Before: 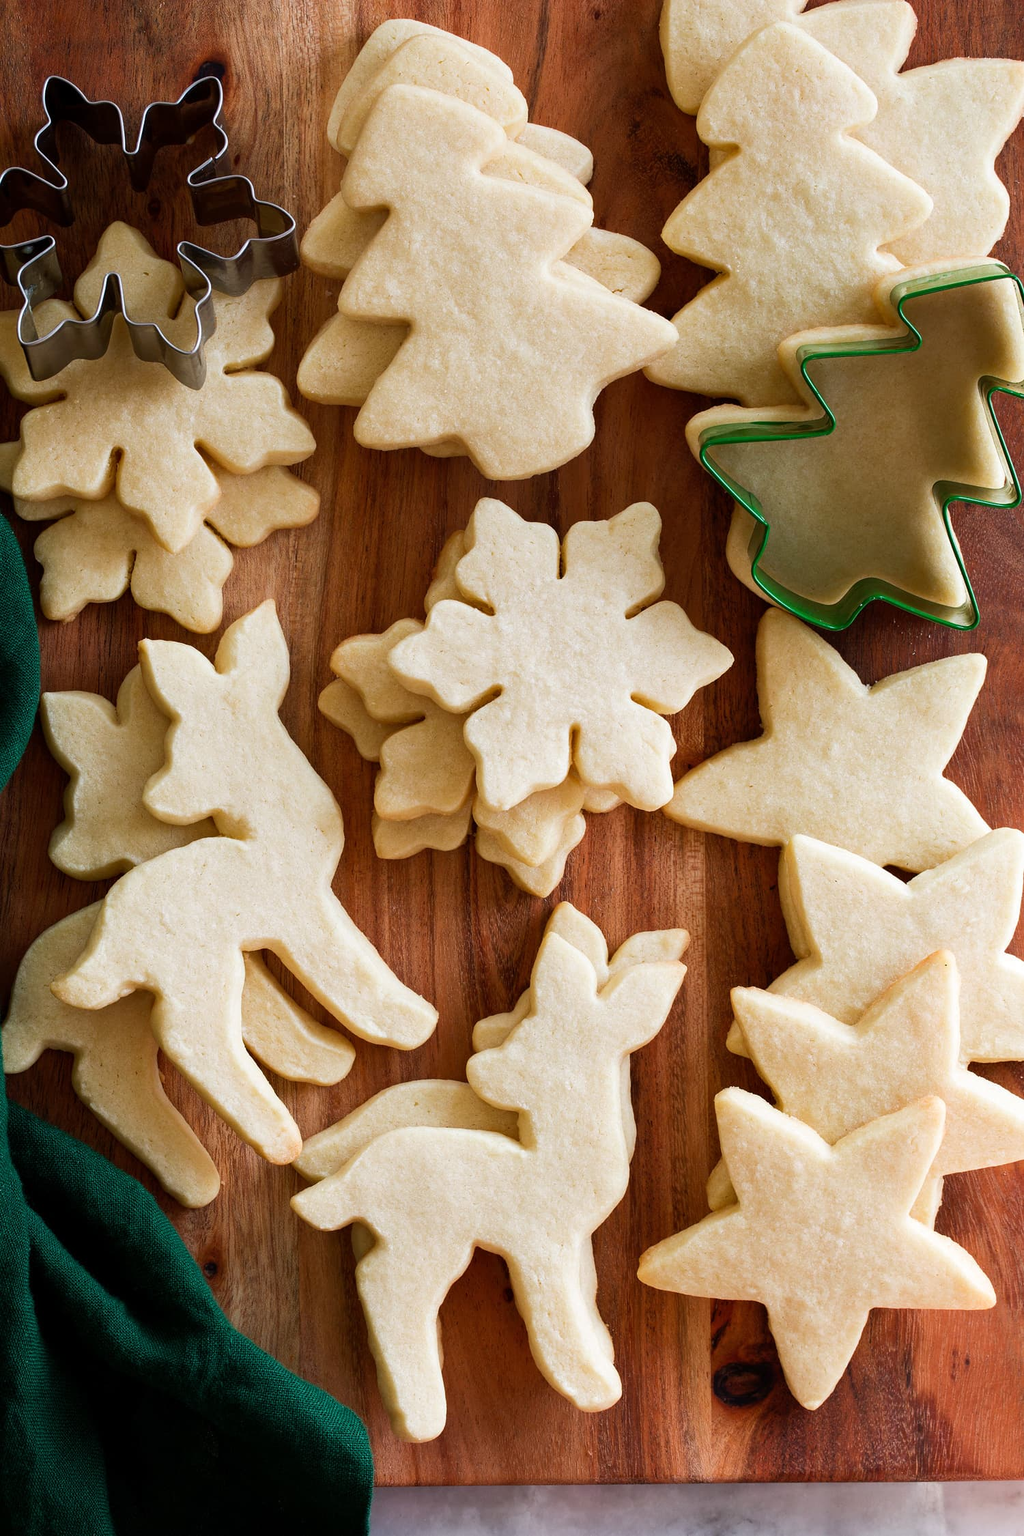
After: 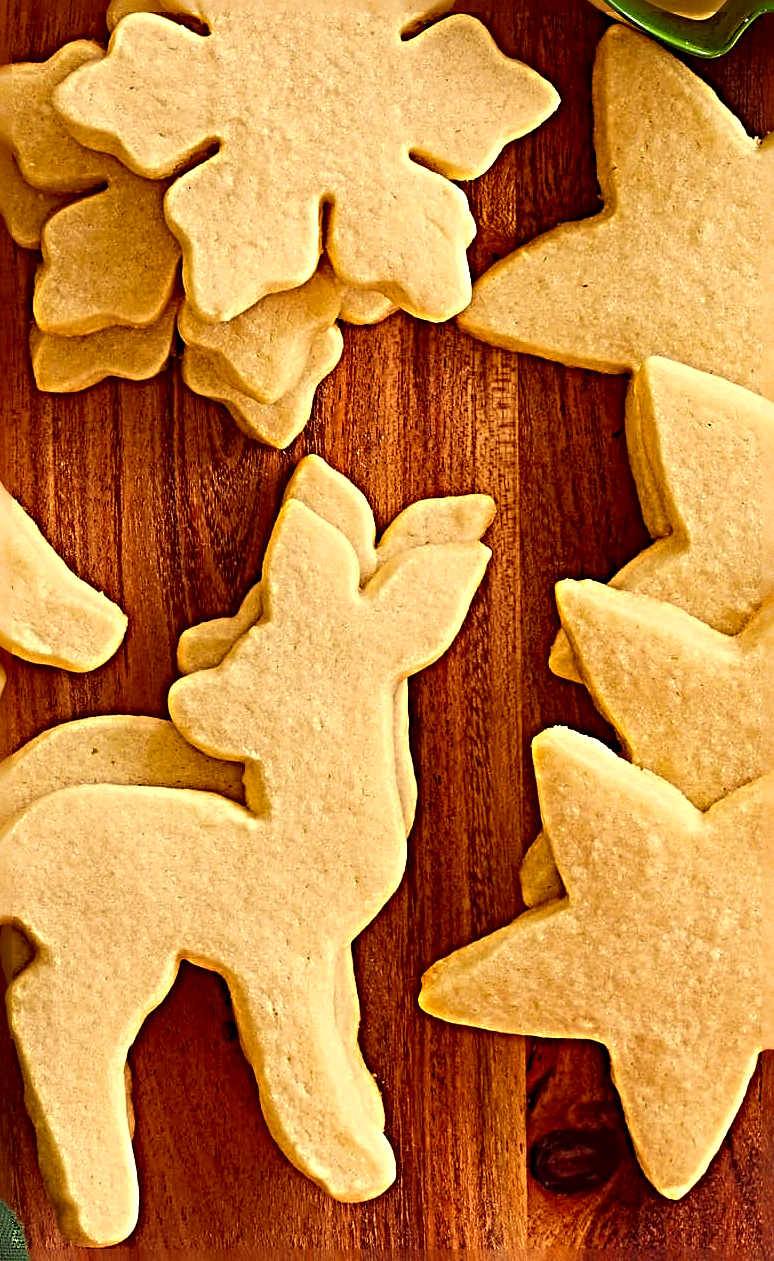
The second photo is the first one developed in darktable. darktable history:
color correction: highlights a* 9.67, highlights b* 39.33, shadows a* 14.81, shadows b* 3.11
sharpen: radius 6.259, amount 1.785, threshold 0.222
crop: left 34.392%, top 38.513%, right 13.841%, bottom 5.415%
